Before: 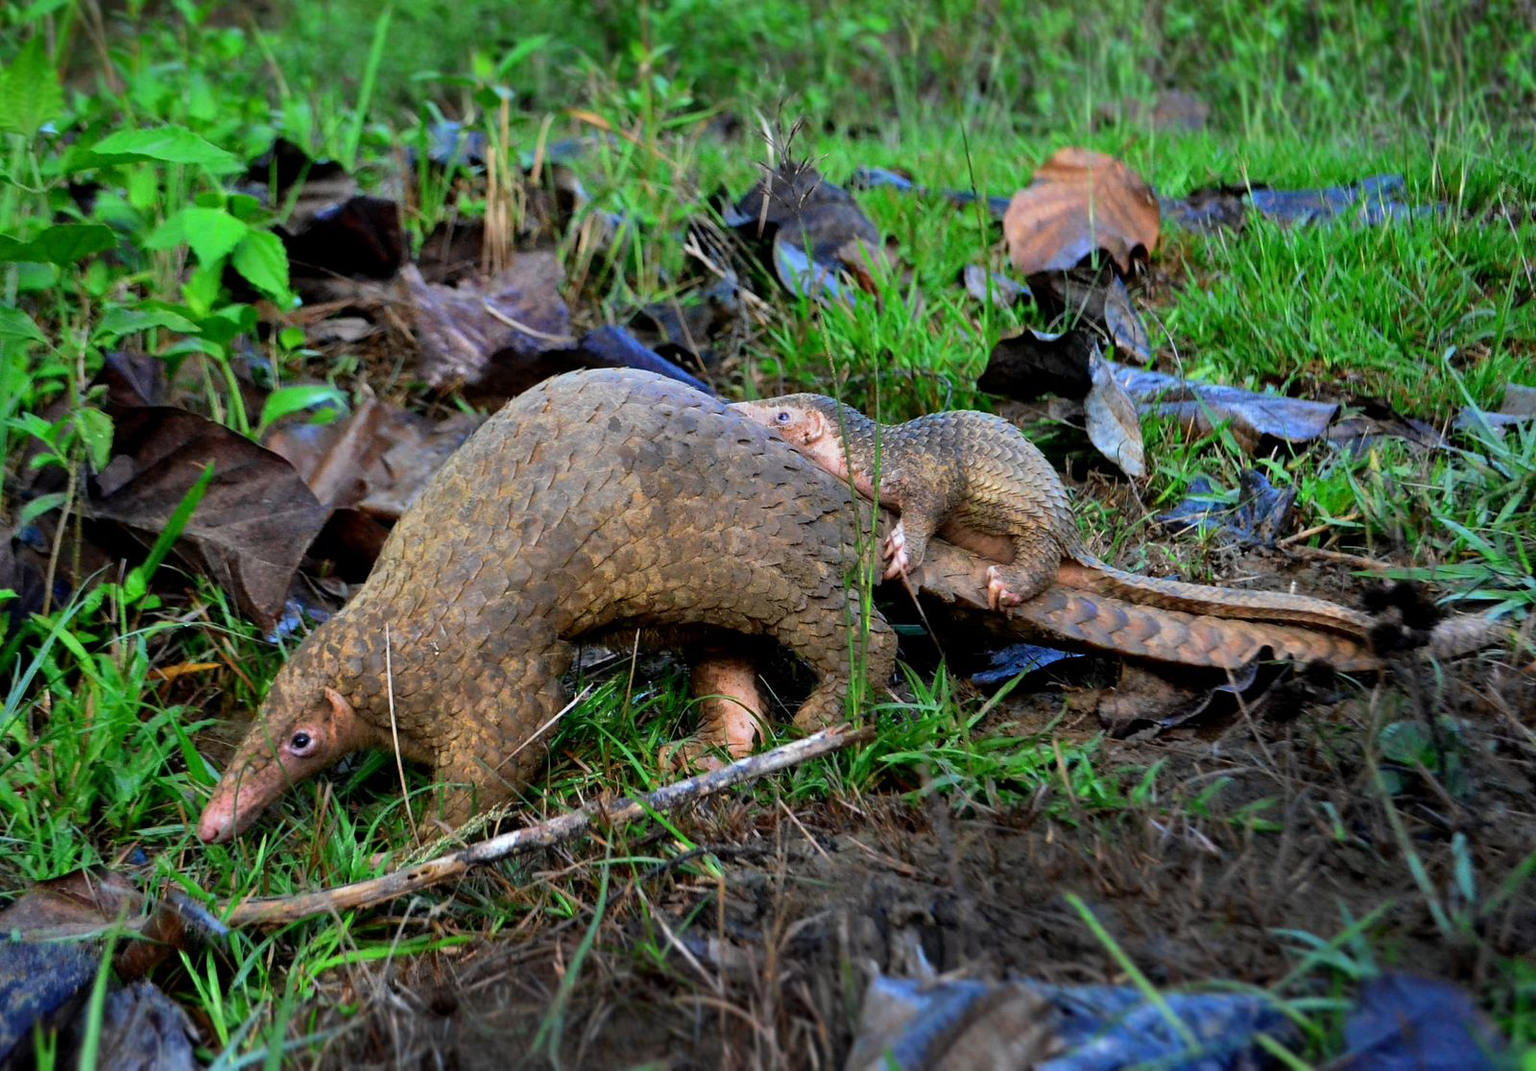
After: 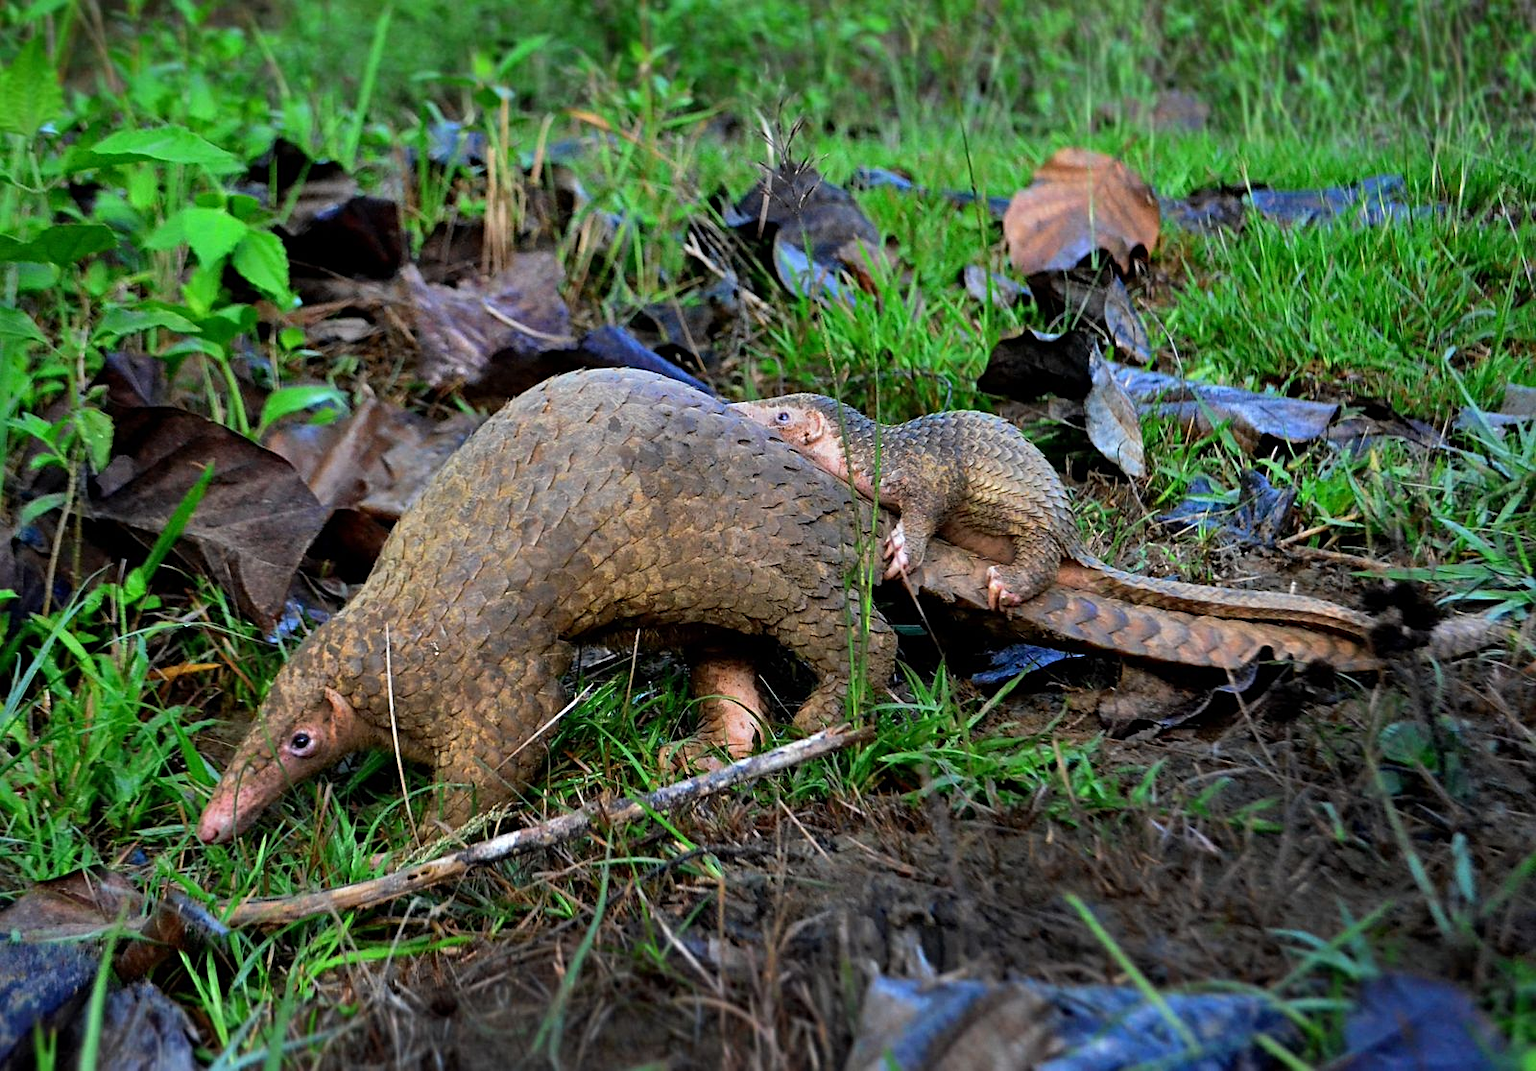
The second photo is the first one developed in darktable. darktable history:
sharpen: radius 2.52, amount 0.328
exposure: compensate exposure bias true, compensate highlight preservation false
